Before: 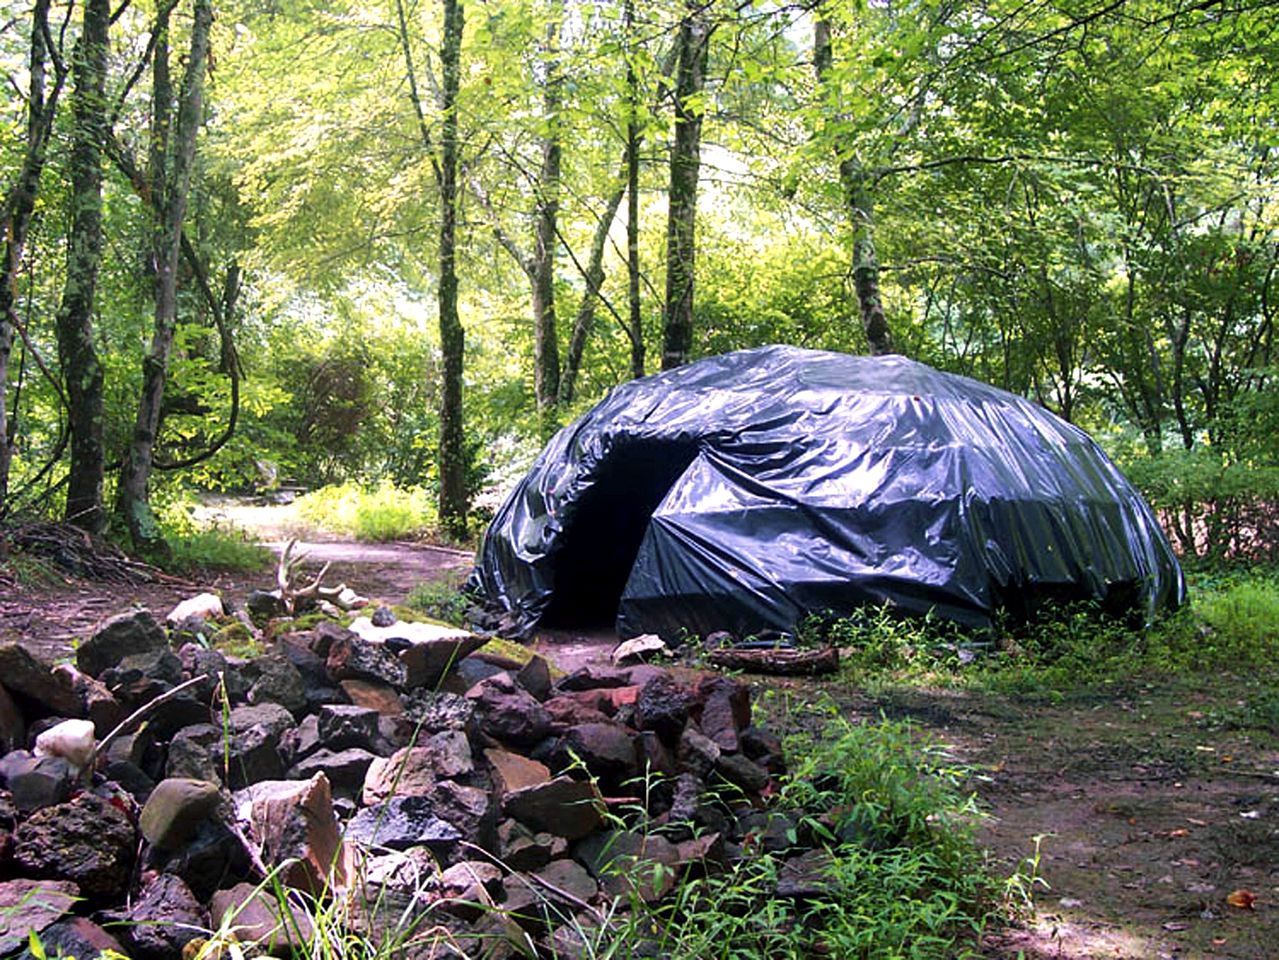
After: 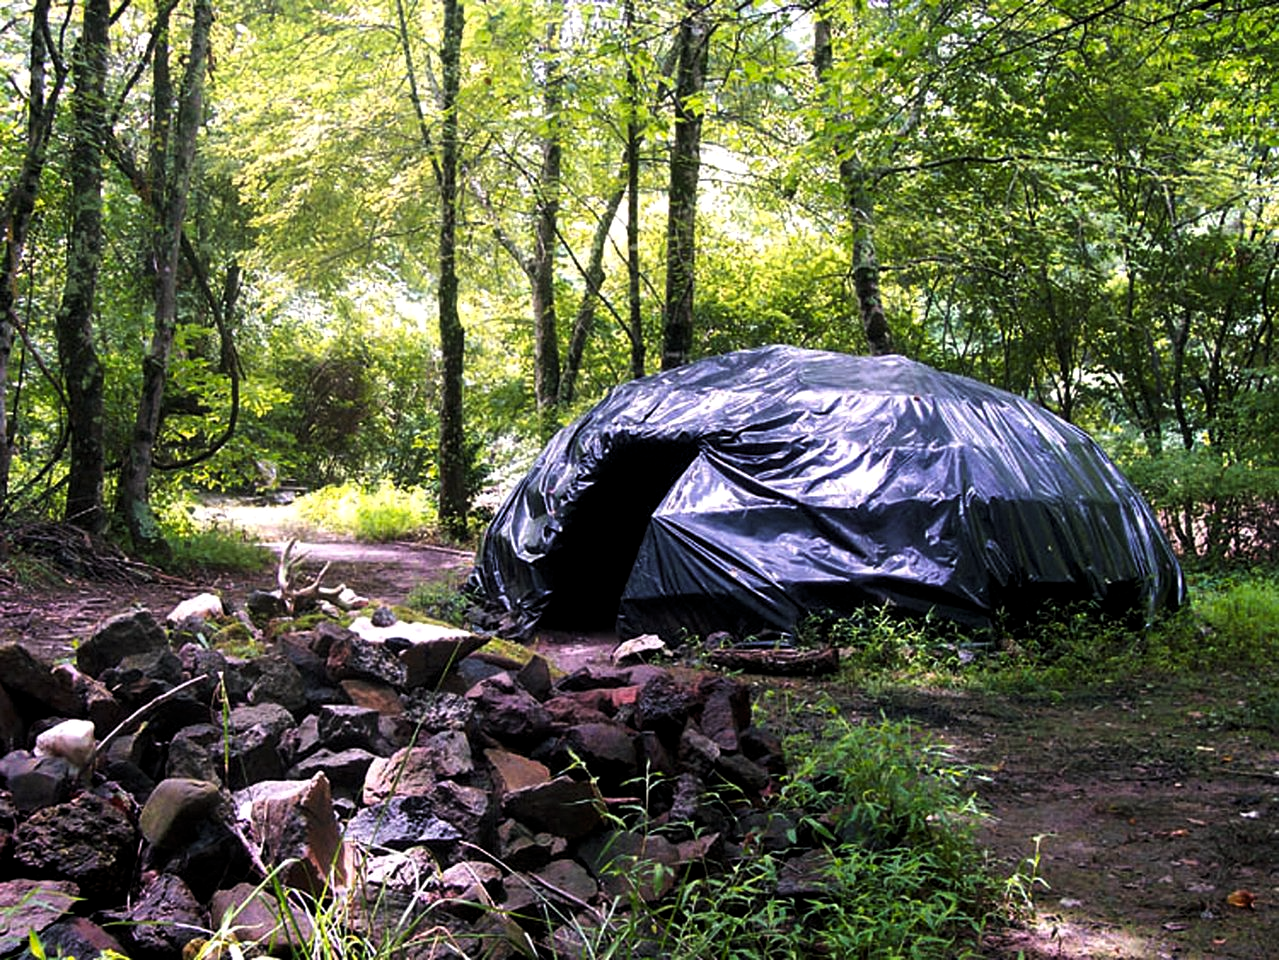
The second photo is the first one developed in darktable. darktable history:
color balance rgb: shadows lift › chroma 1.047%, shadows lift › hue 30.35°, highlights gain › chroma 0.255%, highlights gain › hue 329.92°, perceptual saturation grading › global saturation 10.535%, perceptual brilliance grading › global brilliance 2.146%, perceptual brilliance grading › highlights -3.681%
levels: levels [0.029, 0.545, 0.971]
color correction: highlights b* -0.024
